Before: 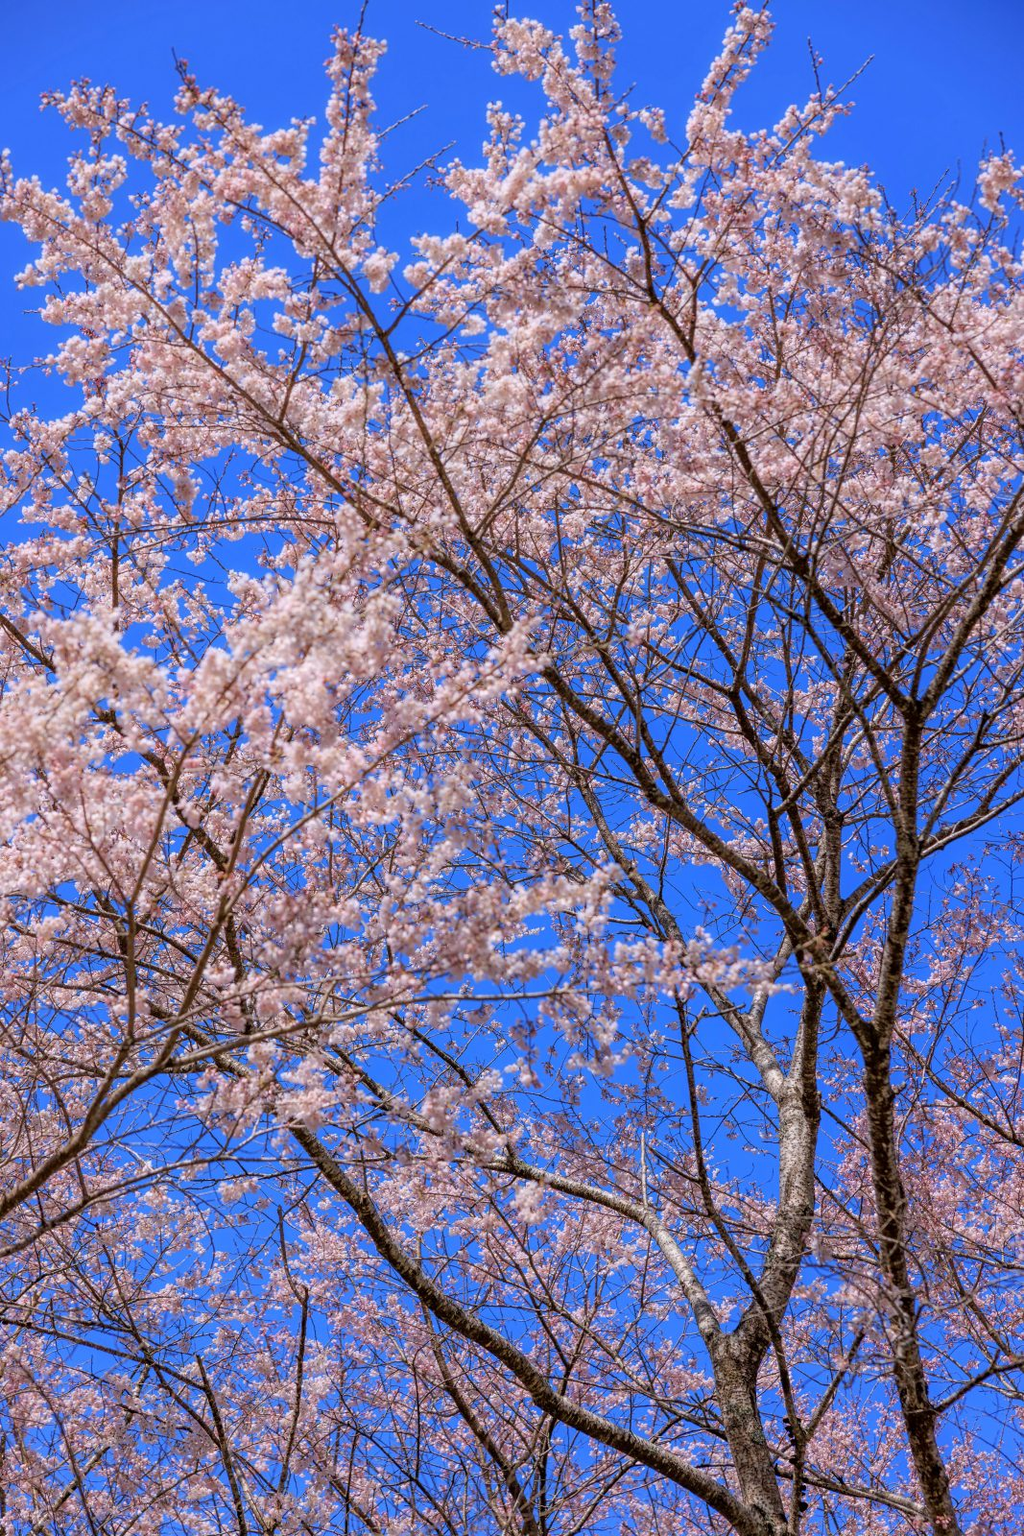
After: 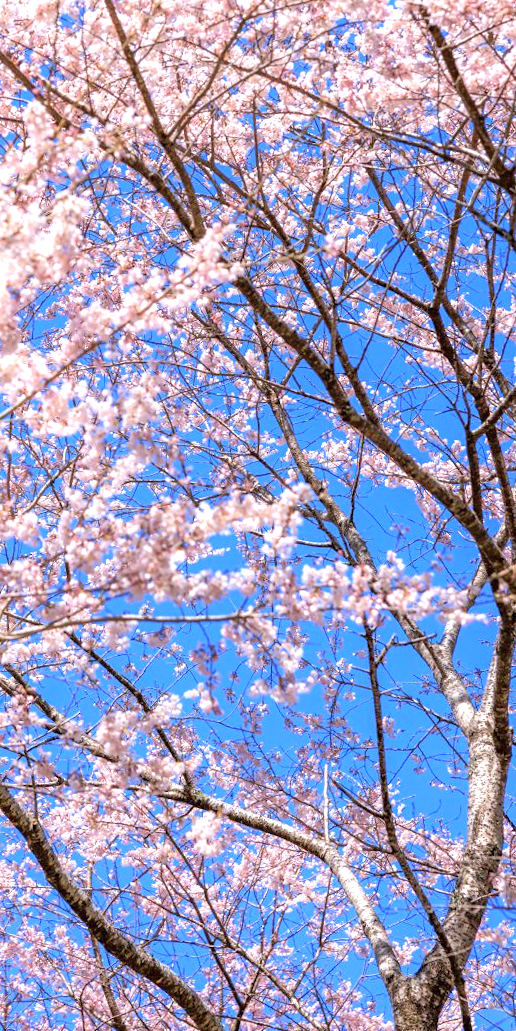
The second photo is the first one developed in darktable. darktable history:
crop: left 31.379%, top 24.658%, right 20.326%, bottom 6.628%
exposure: exposure 1 EV, compensate highlight preservation false
rotate and perspective: rotation 1.57°, crop left 0.018, crop right 0.982, crop top 0.039, crop bottom 0.961
white balance: emerald 1
